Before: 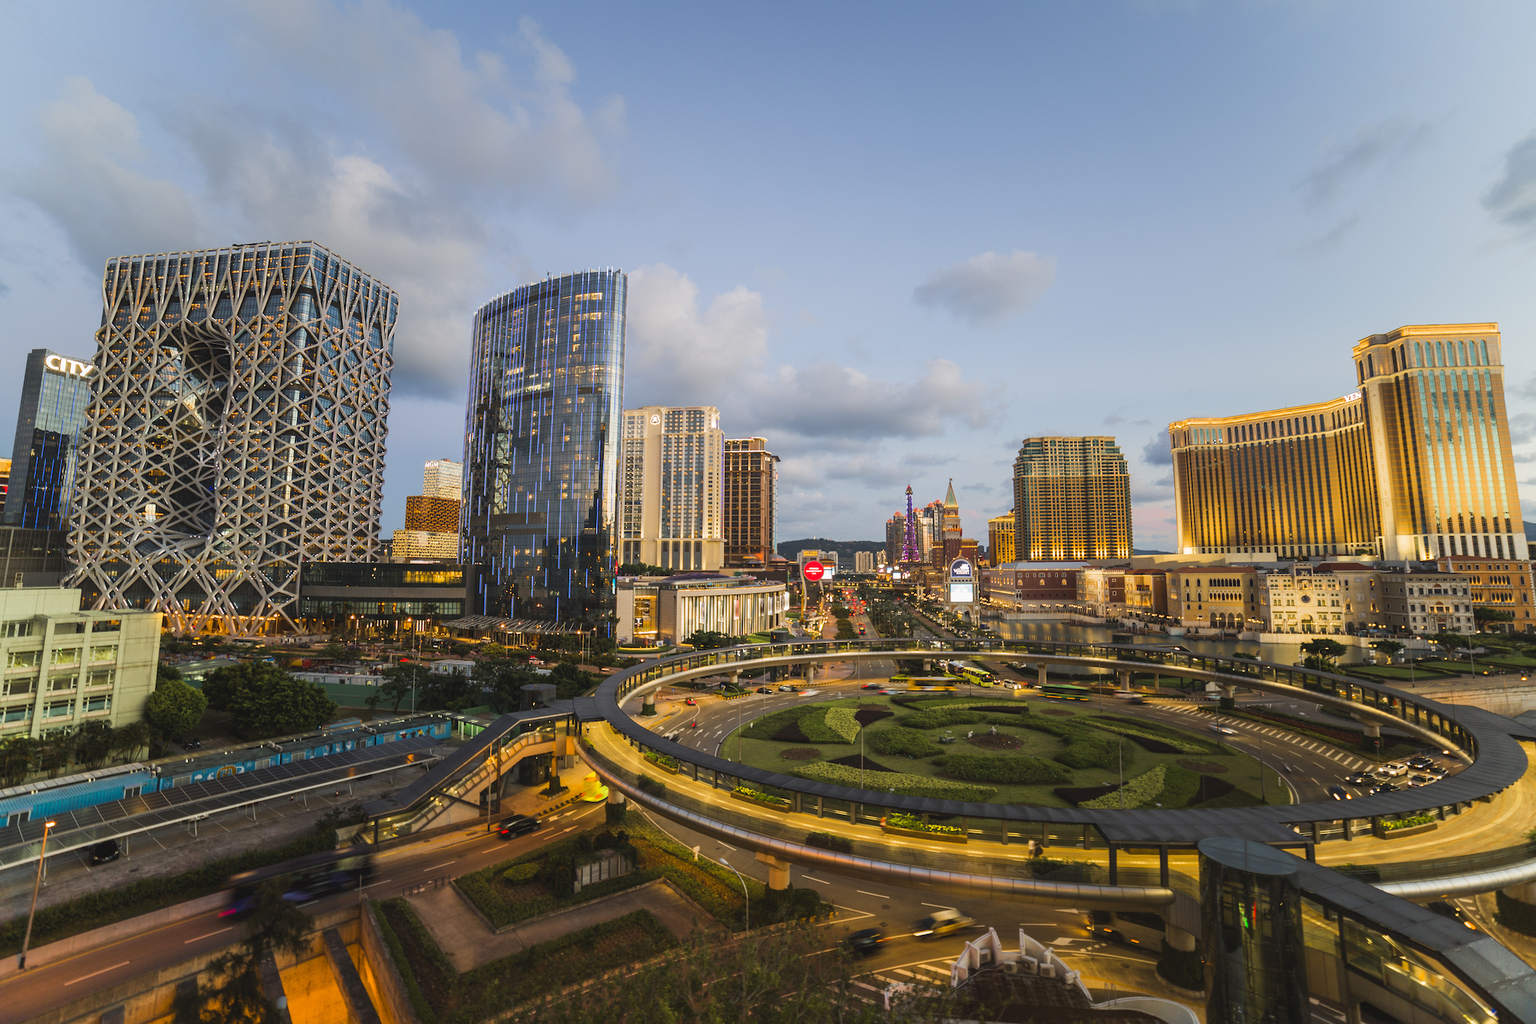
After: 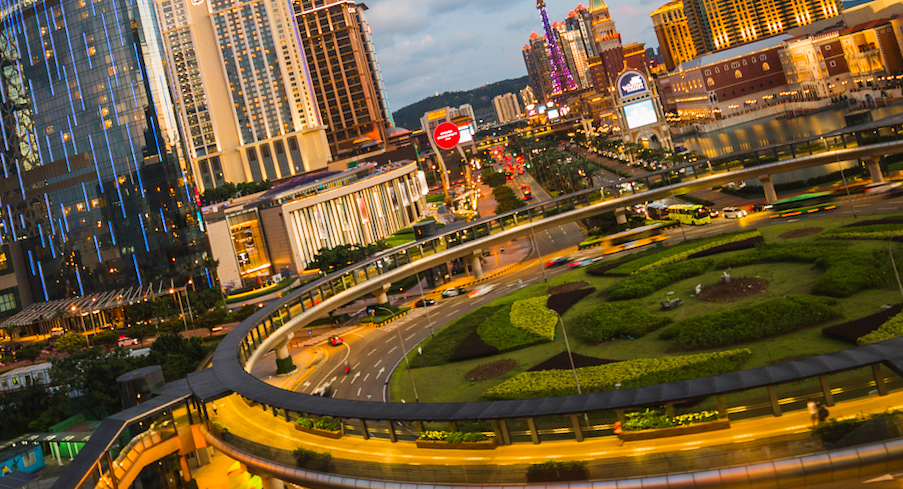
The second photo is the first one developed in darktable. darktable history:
contrast brightness saturation: contrast 0.08, saturation 0.2
crop: left 29.672%, top 41.786%, right 20.851%, bottom 3.487%
rotate and perspective: rotation -14.8°, crop left 0.1, crop right 0.903, crop top 0.25, crop bottom 0.748
